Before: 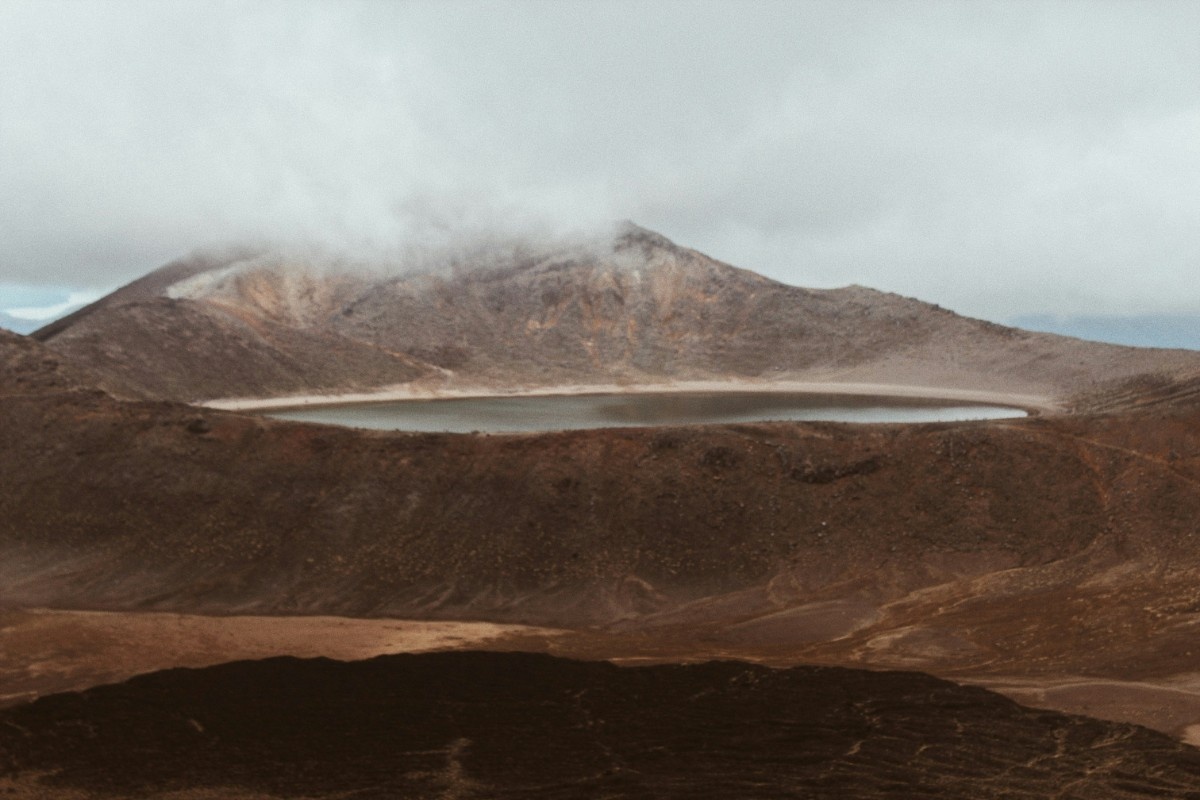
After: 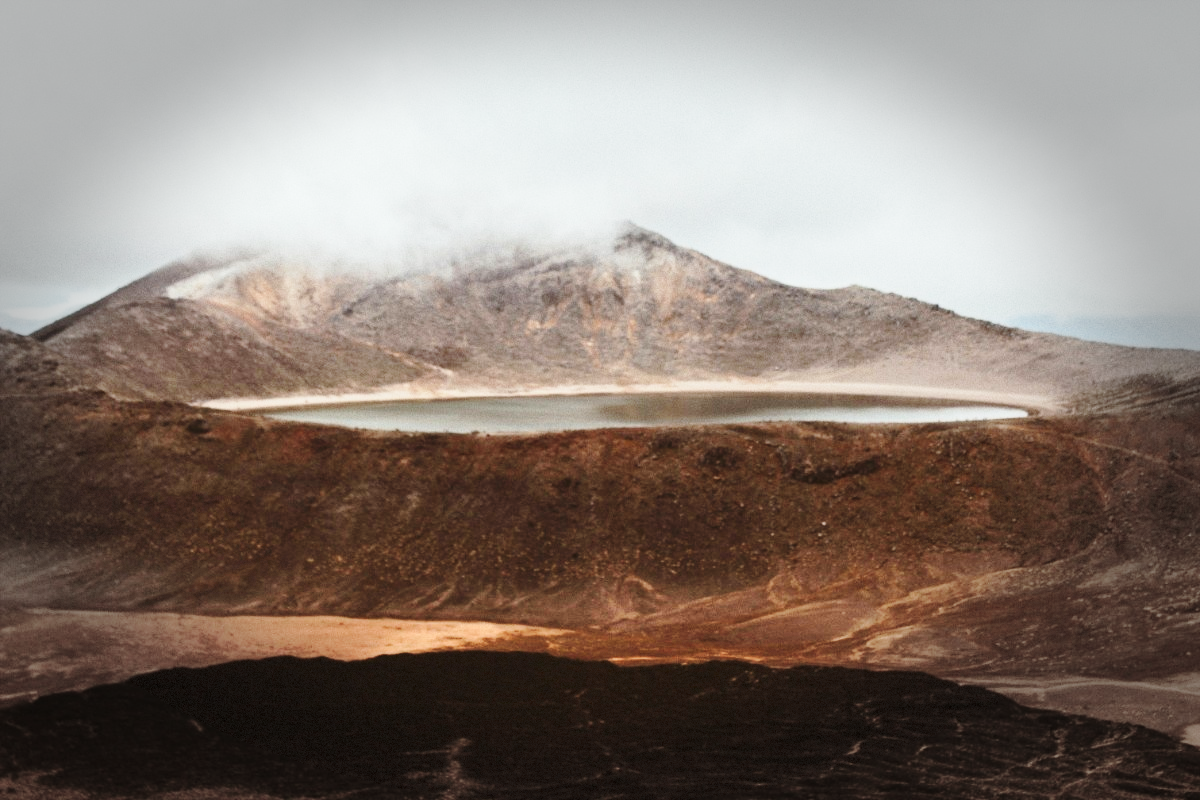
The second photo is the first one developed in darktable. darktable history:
shadows and highlights: soften with gaussian
contrast brightness saturation: contrast 0.15, brightness 0.052
base curve: curves: ch0 [(0, 0) (0.028, 0.03) (0.121, 0.232) (0.46, 0.748) (0.859, 0.968) (1, 1)], exposure shift 0.01, preserve colors none
vignetting: fall-off start 66.55%, fall-off radius 39.68%, center (-0.032, -0.048), automatic ratio true, width/height ratio 0.669, dithering 8-bit output
